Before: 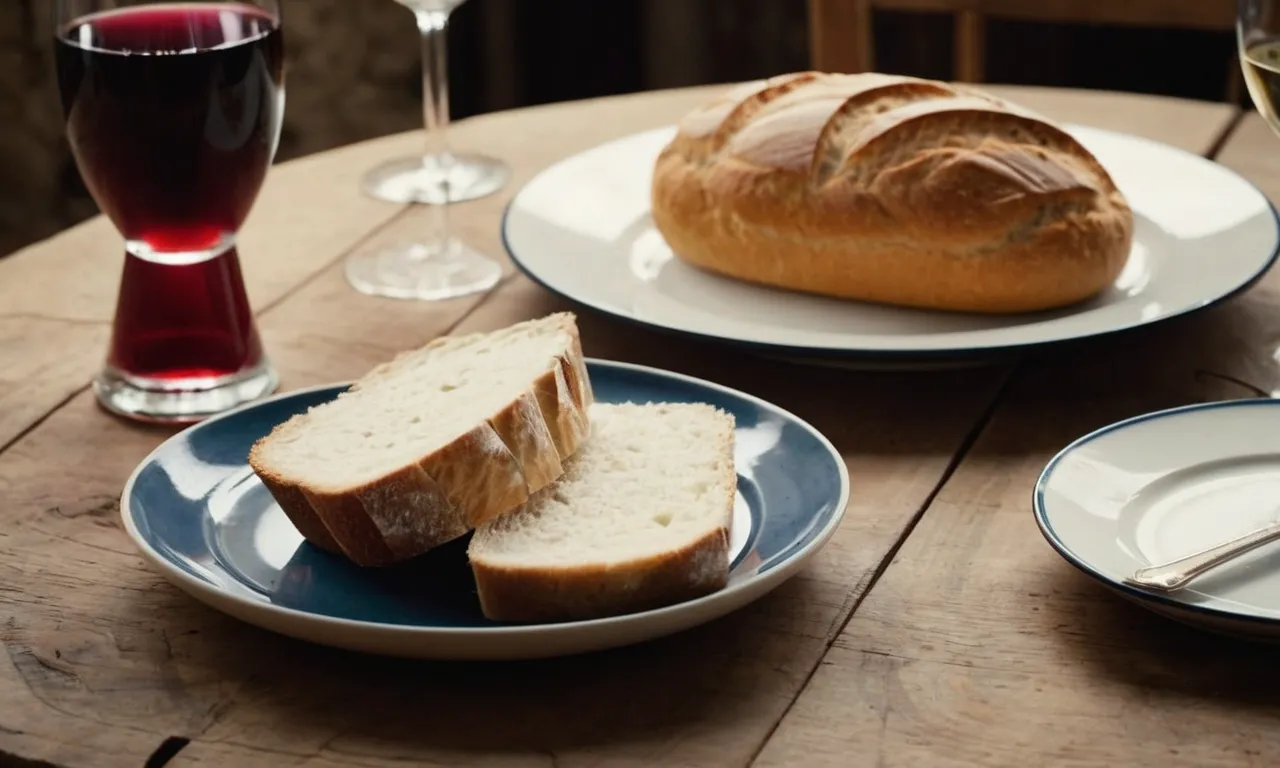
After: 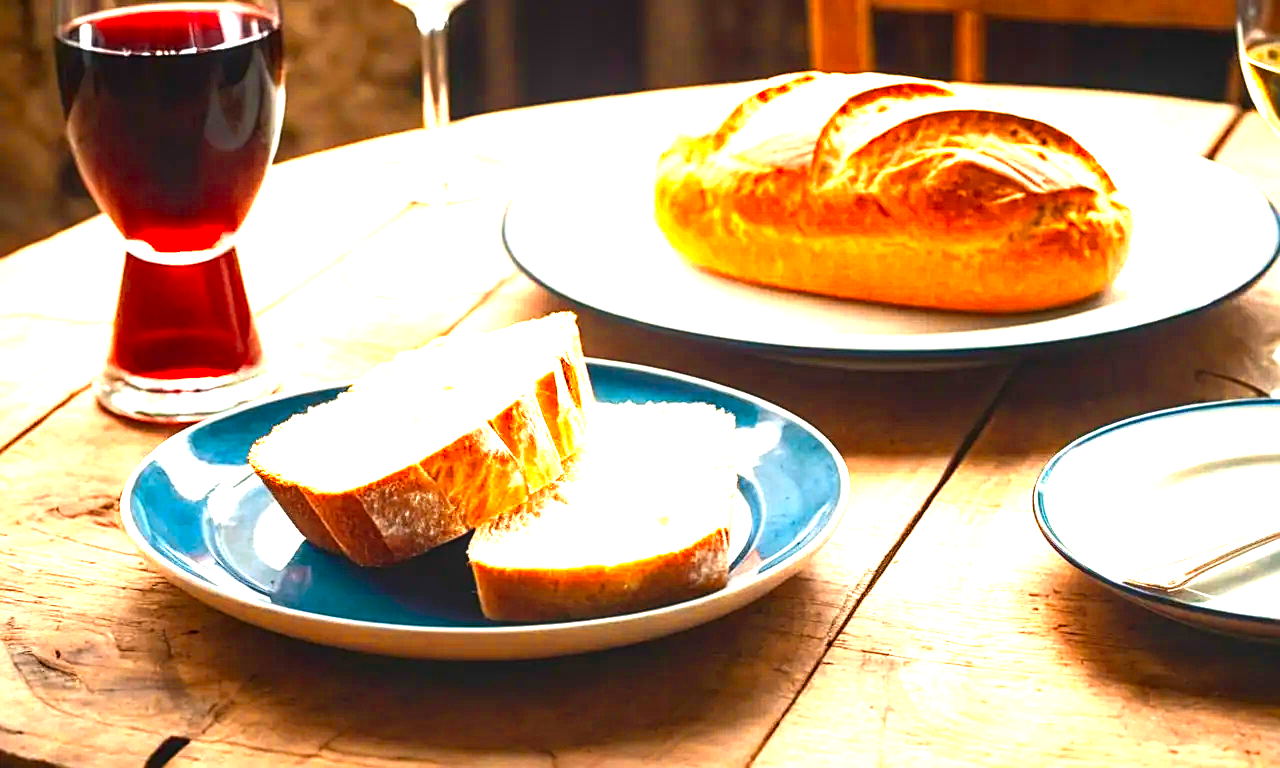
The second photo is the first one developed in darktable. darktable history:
sharpen: on, module defaults
color balance rgb: highlights gain › chroma 0.141%, highlights gain › hue 330.05°, perceptual saturation grading › global saturation 29.788%, global vibrance 20%
local contrast: on, module defaults
tone equalizer: -8 EV 0 EV, -7 EV 0.003 EV, -6 EV -0.005 EV, -5 EV -0.006 EV, -4 EV -0.078 EV, -3 EV -0.215 EV, -2 EV -0.248 EV, -1 EV 0.103 EV, +0 EV 0.29 EV
color zones: curves: ch0 [(0.018, 0.548) (0.224, 0.64) (0.425, 0.447) (0.675, 0.575) (0.732, 0.579)]; ch1 [(0.066, 0.487) (0.25, 0.5) (0.404, 0.43) (0.75, 0.421) (0.956, 0.421)]; ch2 [(0.044, 0.561) (0.215, 0.465) (0.399, 0.544) (0.465, 0.548) (0.614, 0.447) (0.724, 0.43) (0.882, 0.623) (0.956, 0.632)]
color correction: highlights b* 0.048, saturation 1.82
exposure: black level correction 0, exposure 1.29 EV, compensate highlight preservation false
